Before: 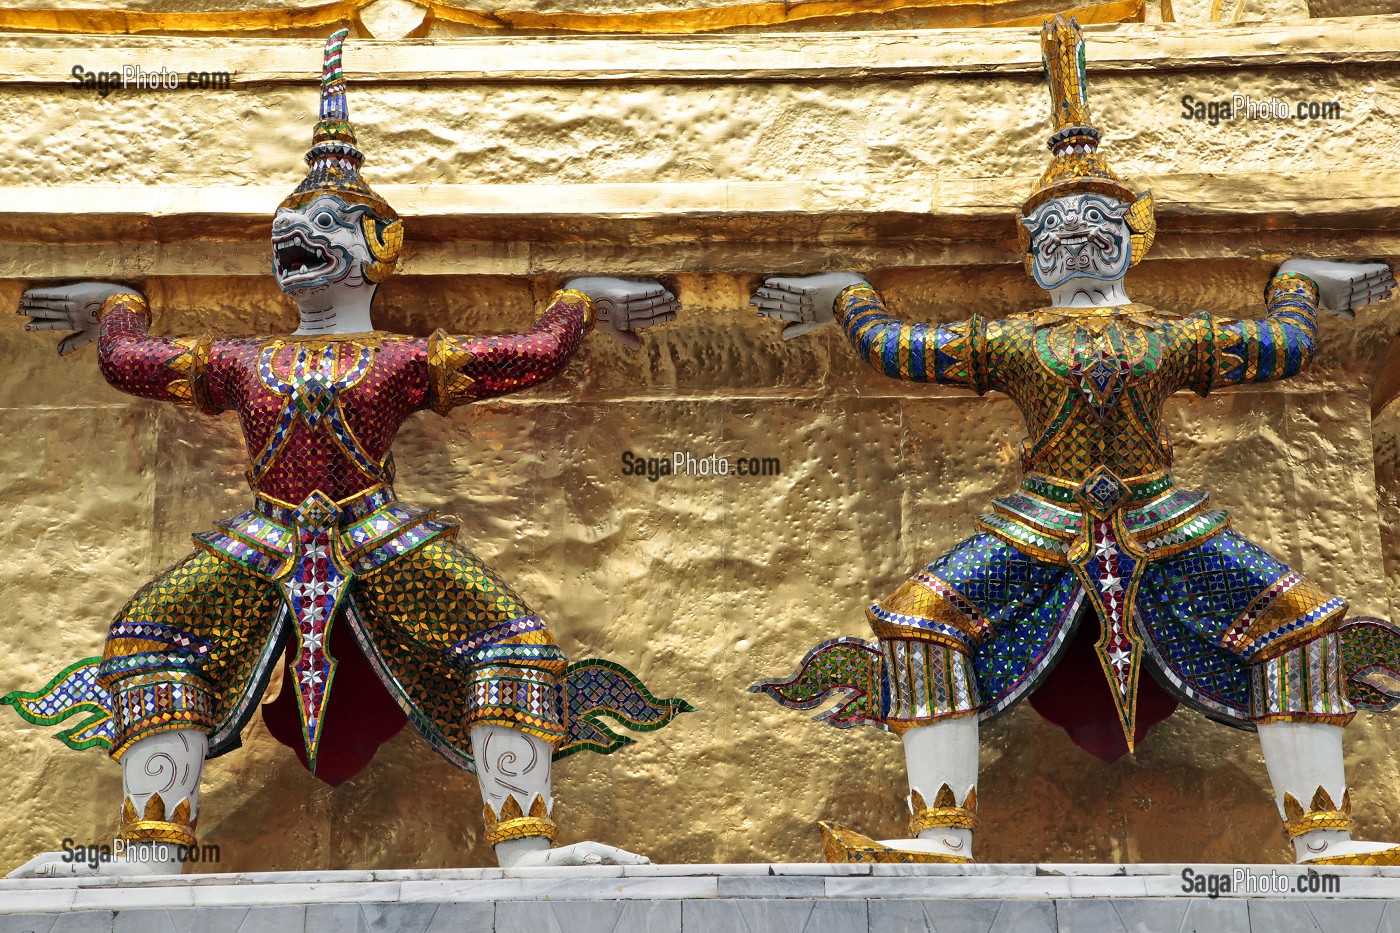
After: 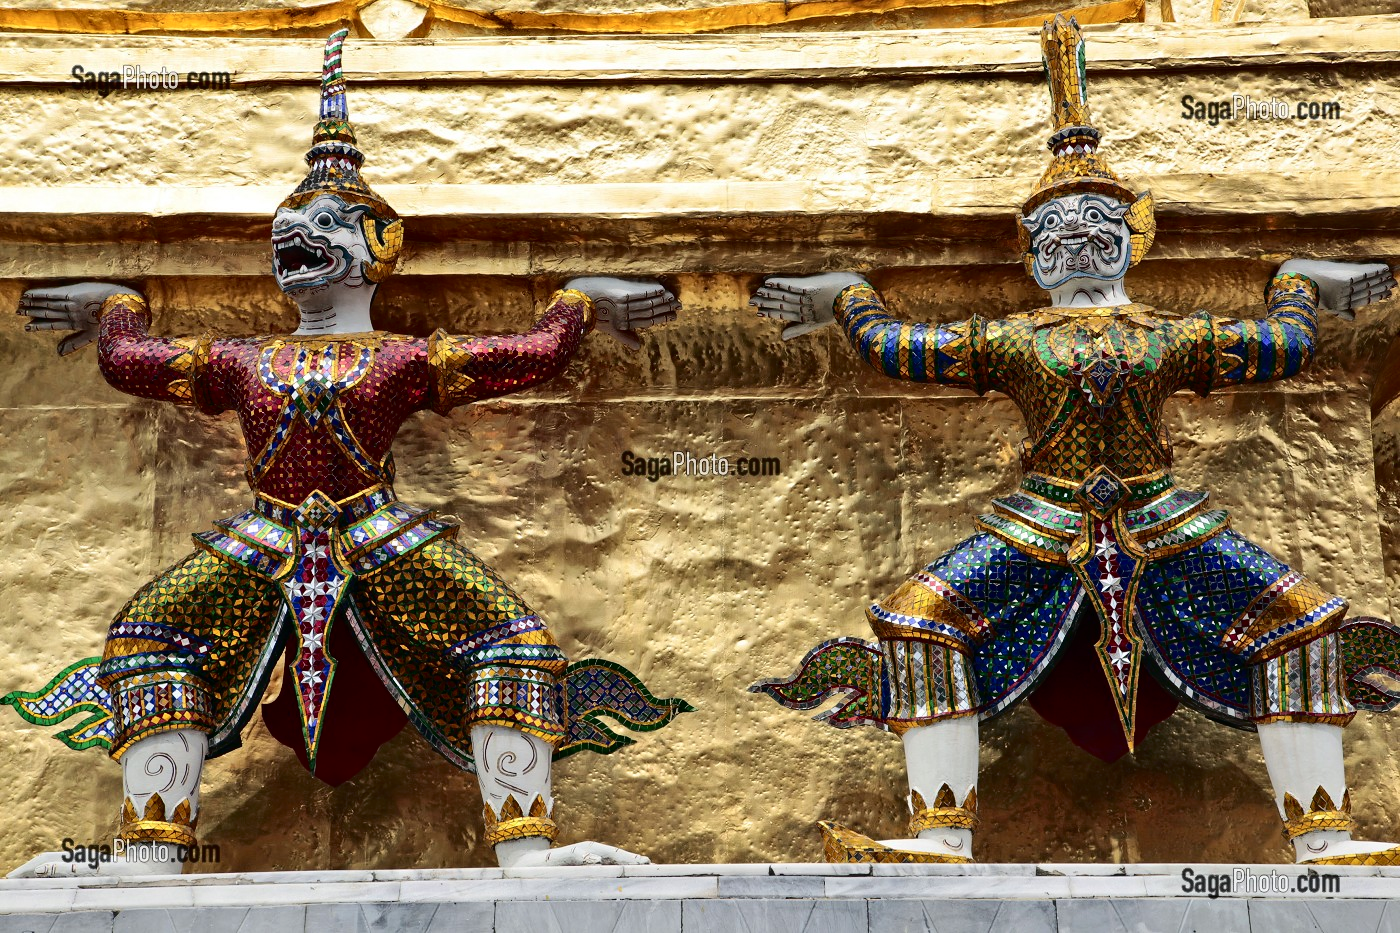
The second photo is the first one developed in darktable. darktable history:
tone curve: curves: ch0 [(0, 0) (0.003, 0.007) (0.011, 0.009) (0.025, 0.014) (0.044, 0.022) (0.069, 0.029) (0.1, 0.037) (0.136, 0.052) (0.177, 0.083) (0.224, 0.121) (0.277, 0.177) (0.335, 0.258) (0.399, 0.351) (0.468, 0.454) (0.543, 0.557) (0.623, 0.654) (0.709, 0.744) (0.801, 0.825) (0.898, 0.909) (1, 1)], color space Lab, independent channels, preserve colors none
